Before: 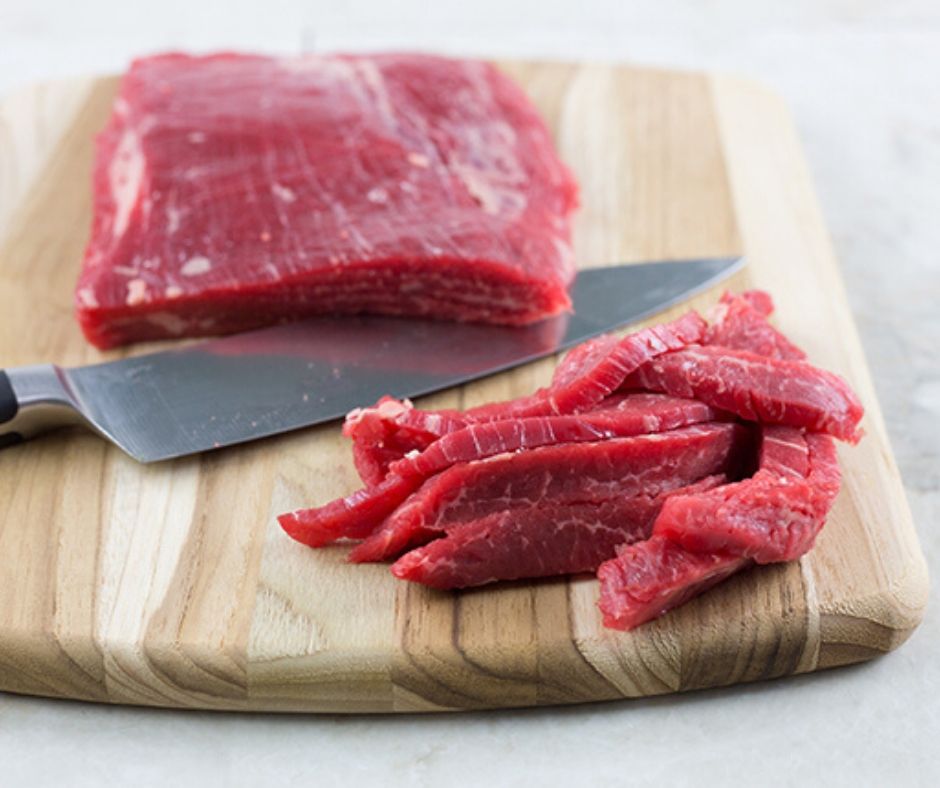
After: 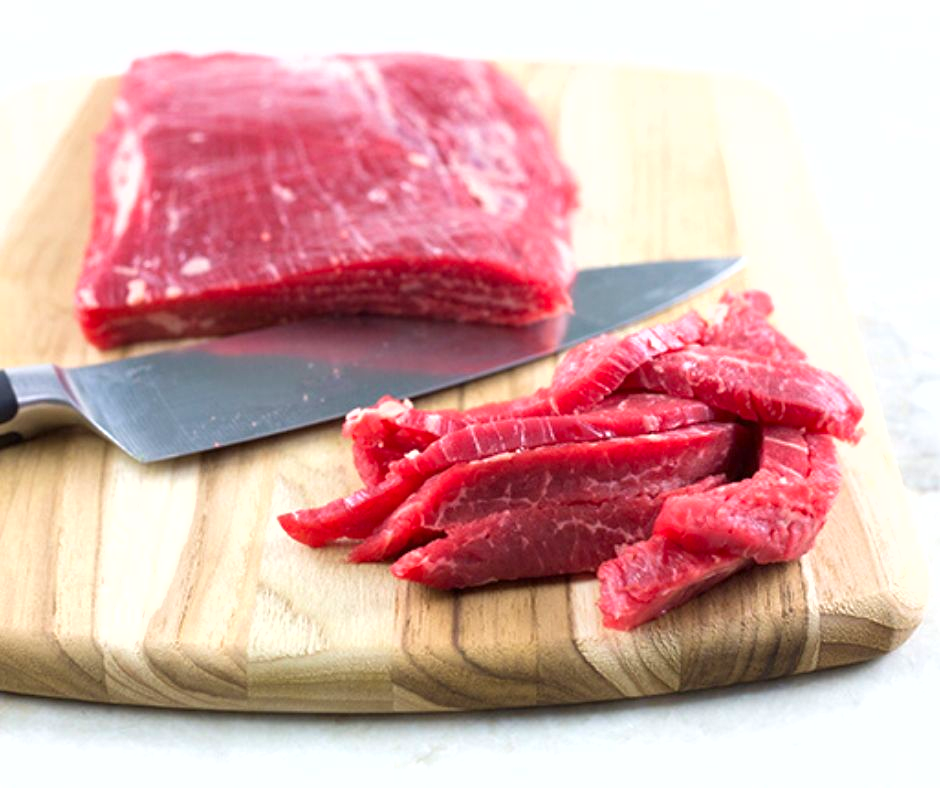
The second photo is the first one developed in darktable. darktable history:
color balance rgb: perceptual saturation grading › global saturation 0.619%
exposure: exposure 0.913 EV, compensate highlight preservation false
velvia: strength 10.61%
shadows and highlights: radius 120.22, shadows 21.34, white point adjustment -9.65, highlights -12.96, soften with gaussian
